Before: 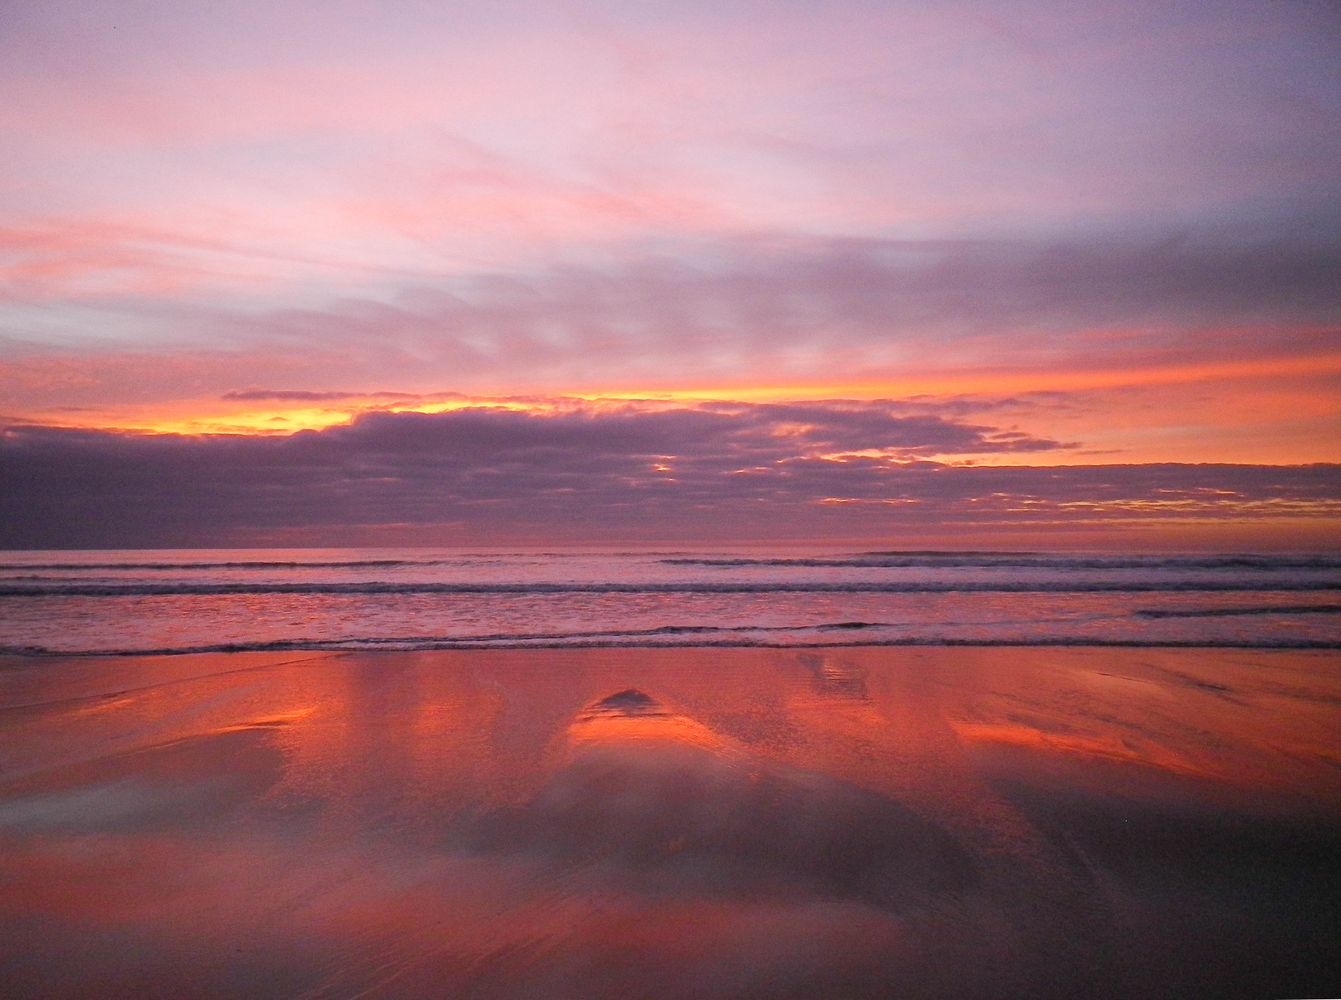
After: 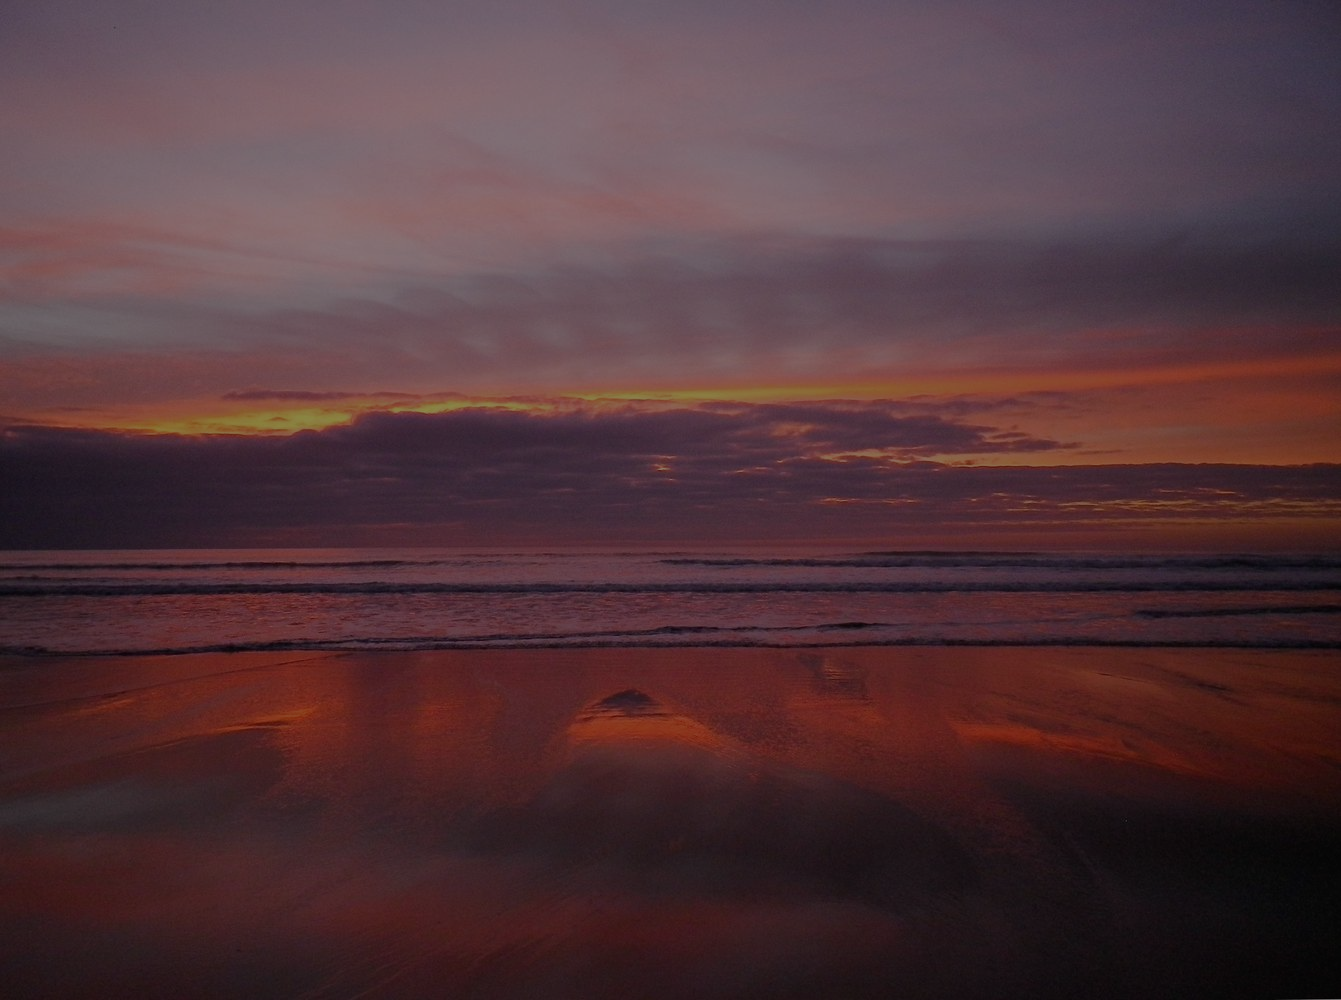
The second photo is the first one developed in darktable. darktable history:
exposure: exposure -1.963 EV, compensate highlight preservation false
